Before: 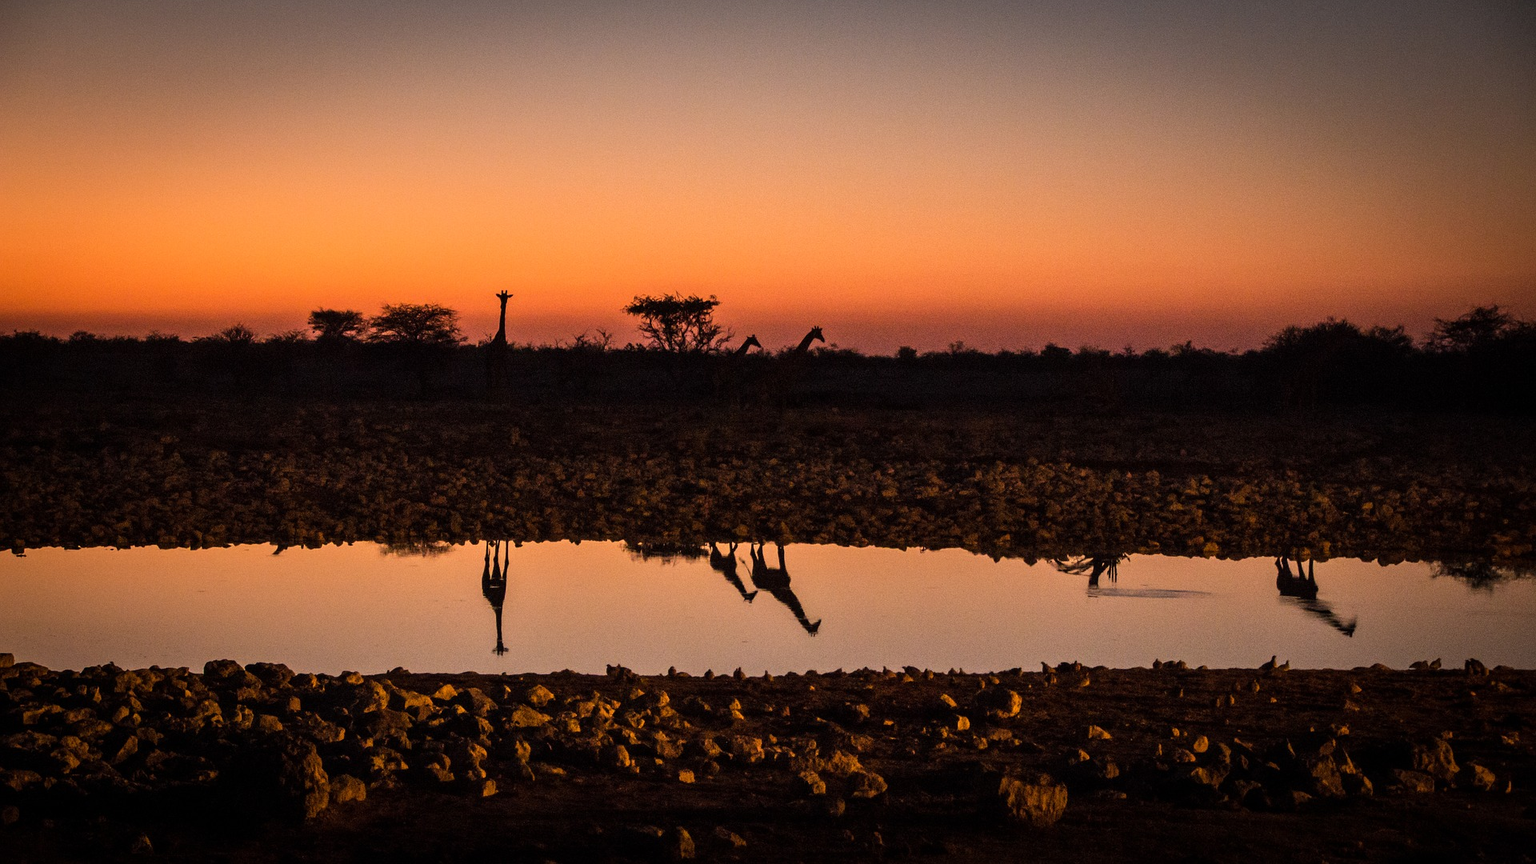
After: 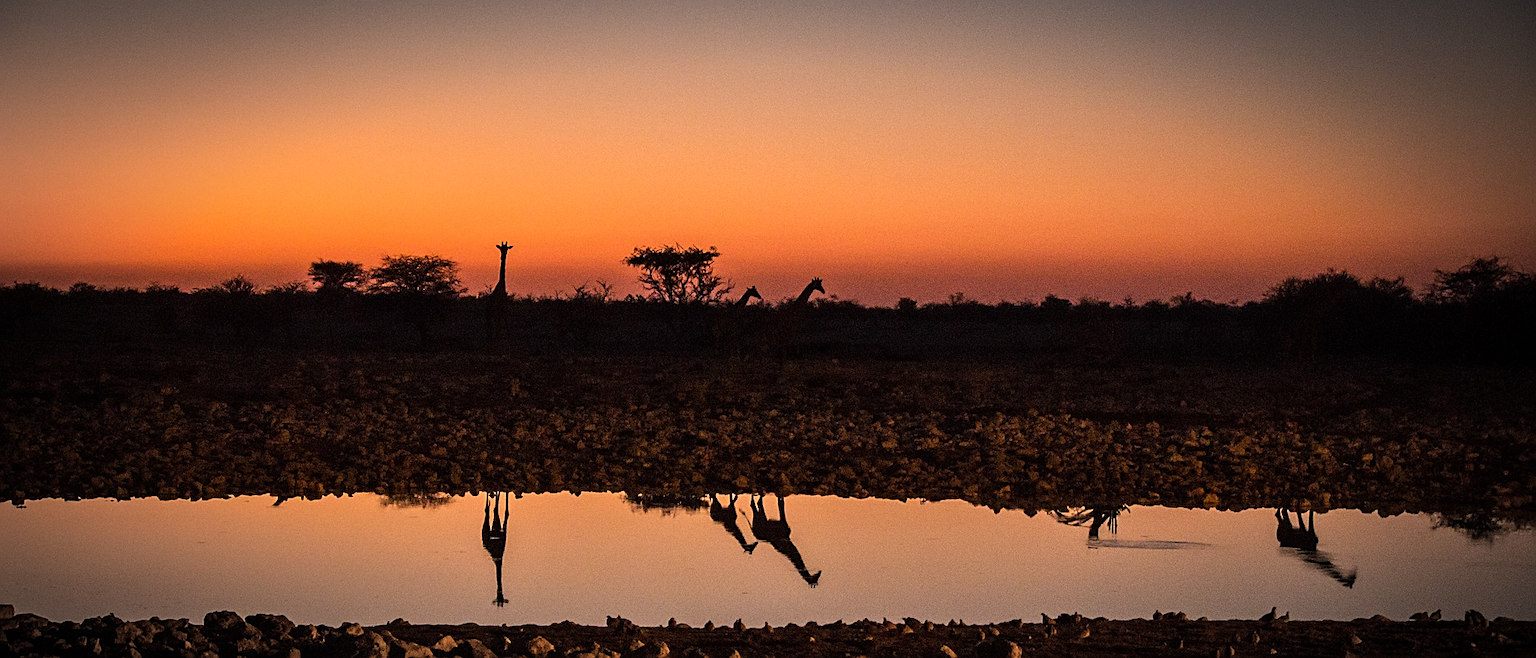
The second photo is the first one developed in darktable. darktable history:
sharpen: on, module defaults
vignetting: fall-off radius 59.92%, automatic ratio true
crop: top 5.68%, bottom 18.026%
